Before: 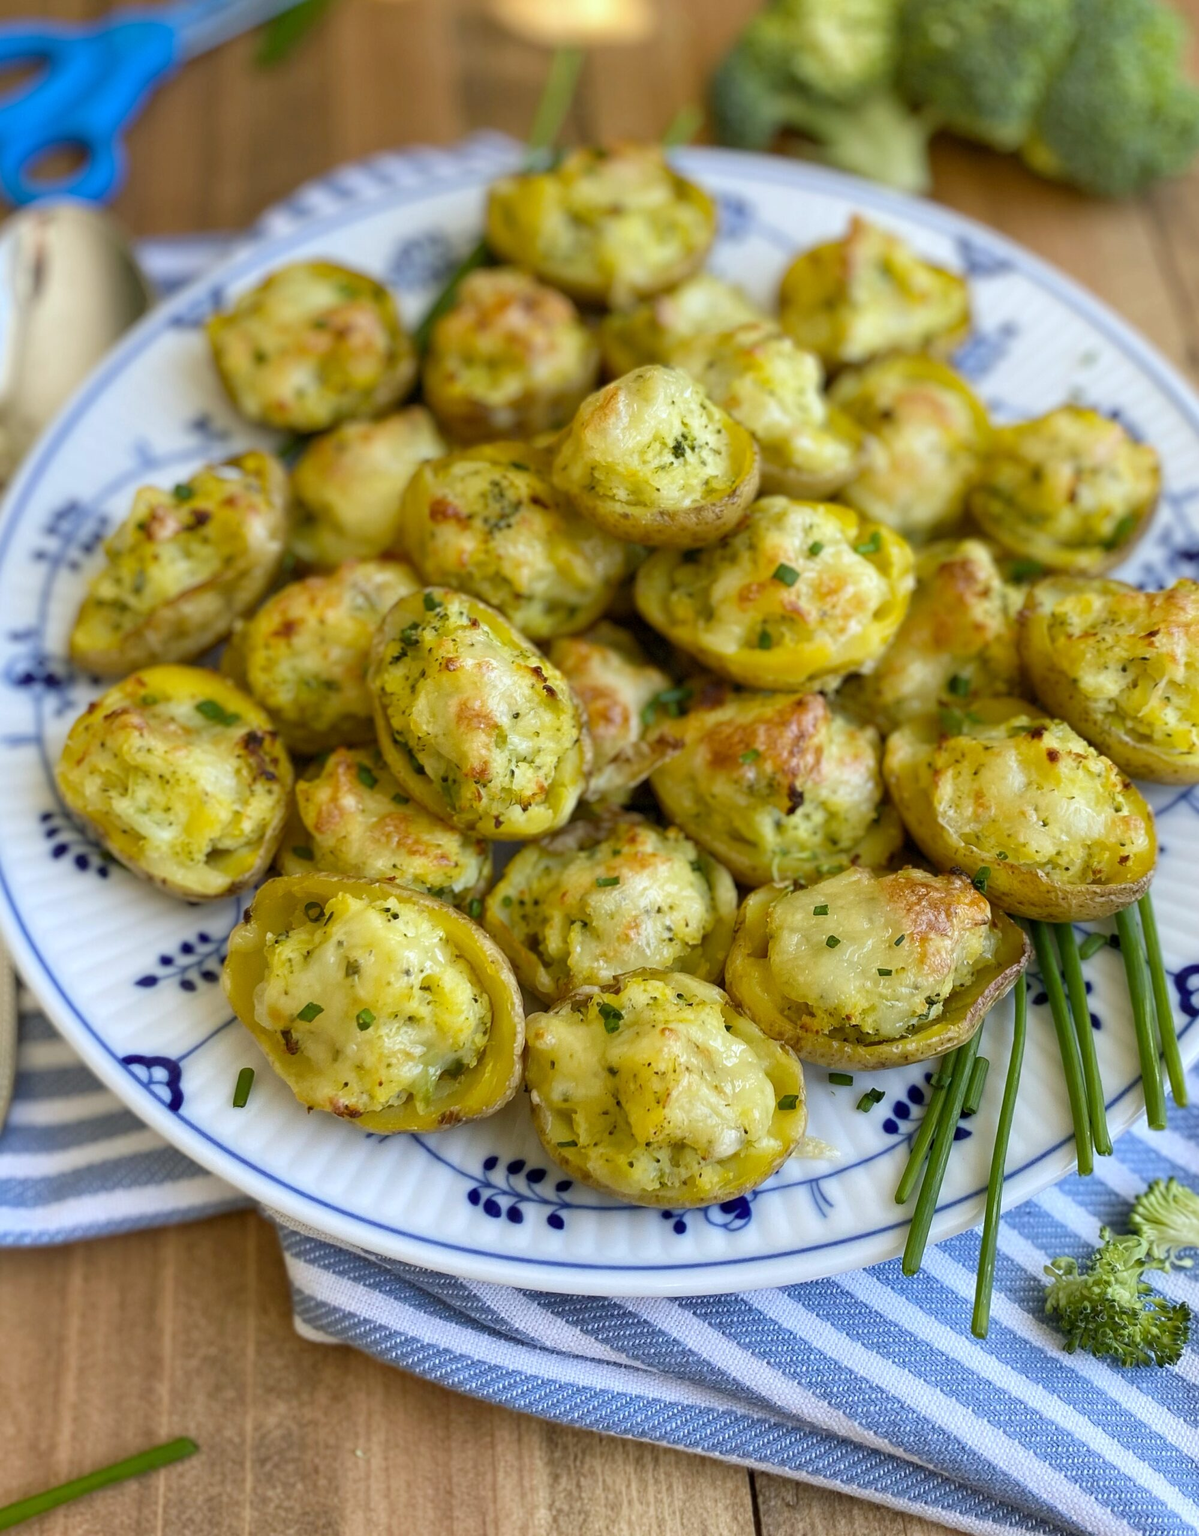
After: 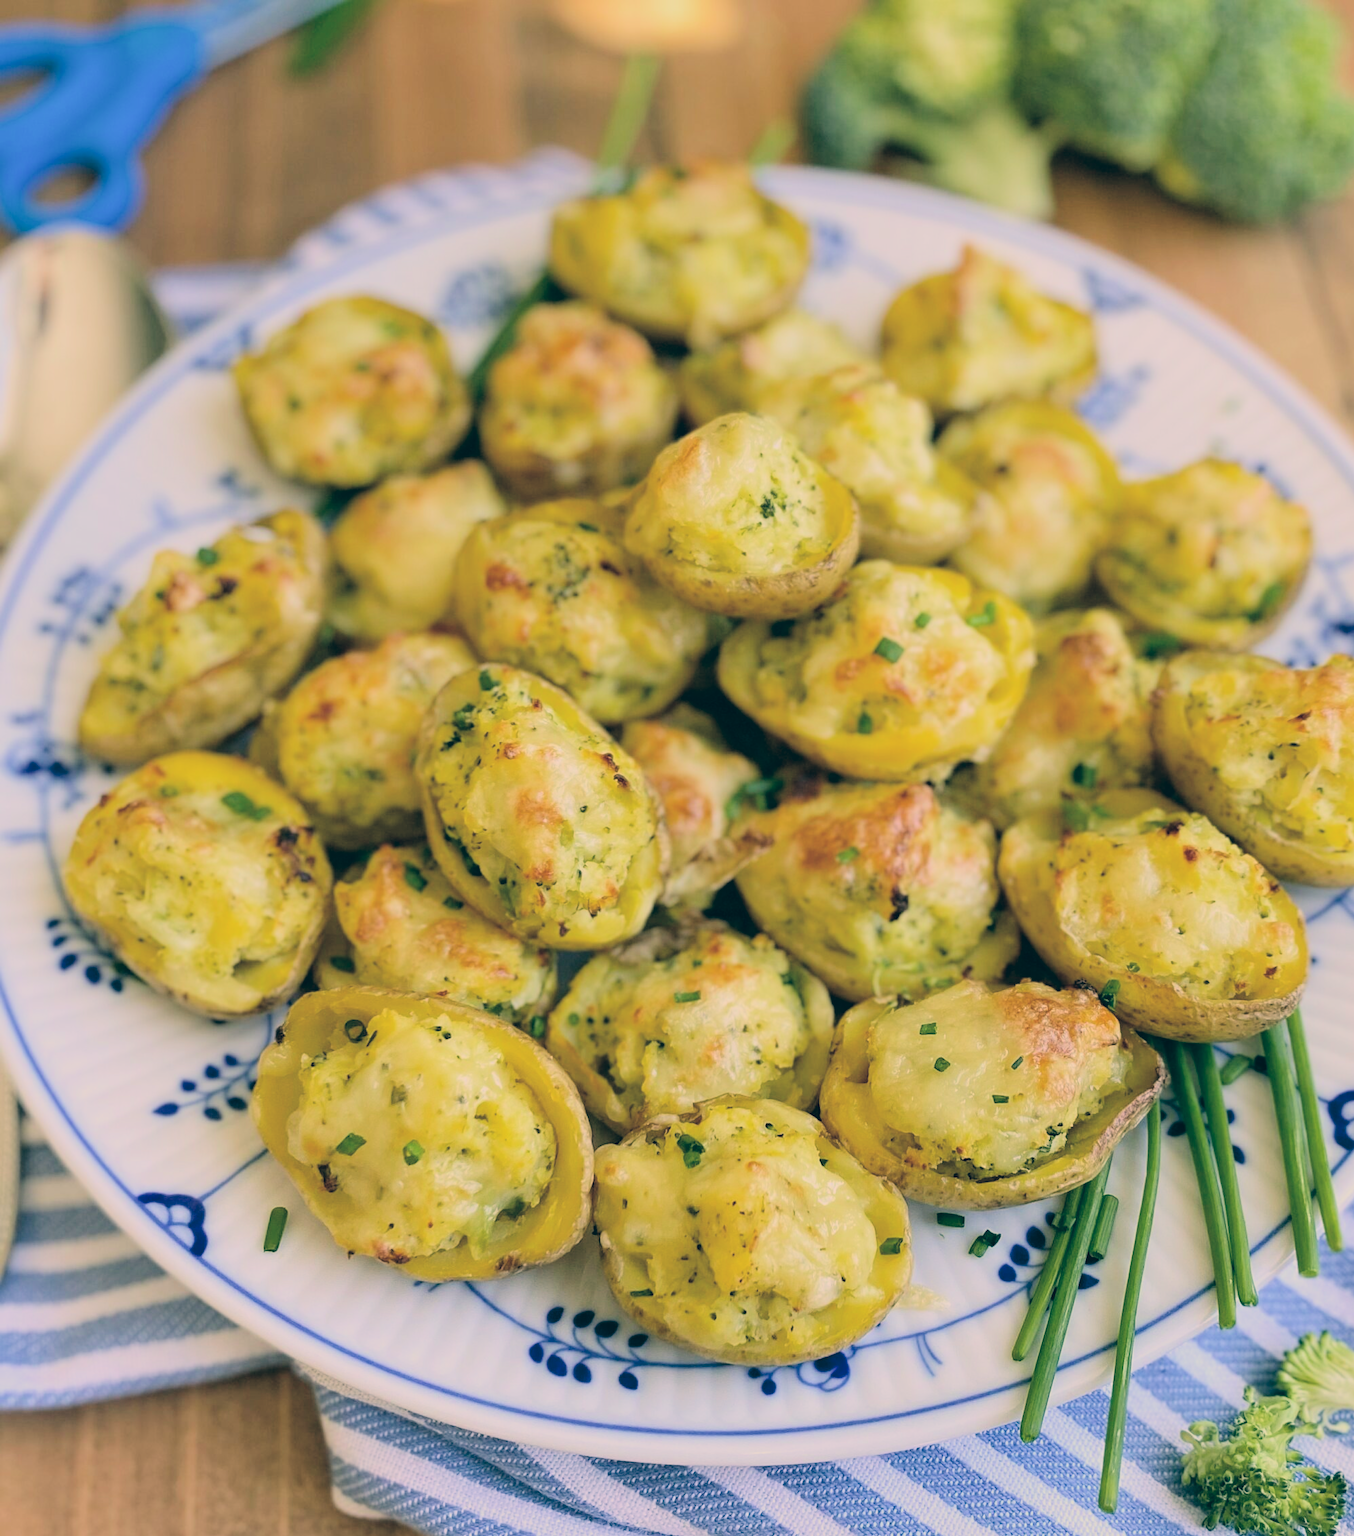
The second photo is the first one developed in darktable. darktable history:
contrast brightness saturation: contrast 0.07
crop and rotate: top 0%, bottom 11.49%
filmic rgb: black relative exposure -6.15 EV, white relative exposure 6.96 EV, hardness 2.23, color science v6 (2022)
exposure: exposure 0.574 EV, compensate highlight preservation false
color balance: lift [1.006, 0.985, 1.002, 1.015], gamma [1, 0.953, 1.008, 1.047], gain [1.076, 1.13, 1.004, 0.87]
